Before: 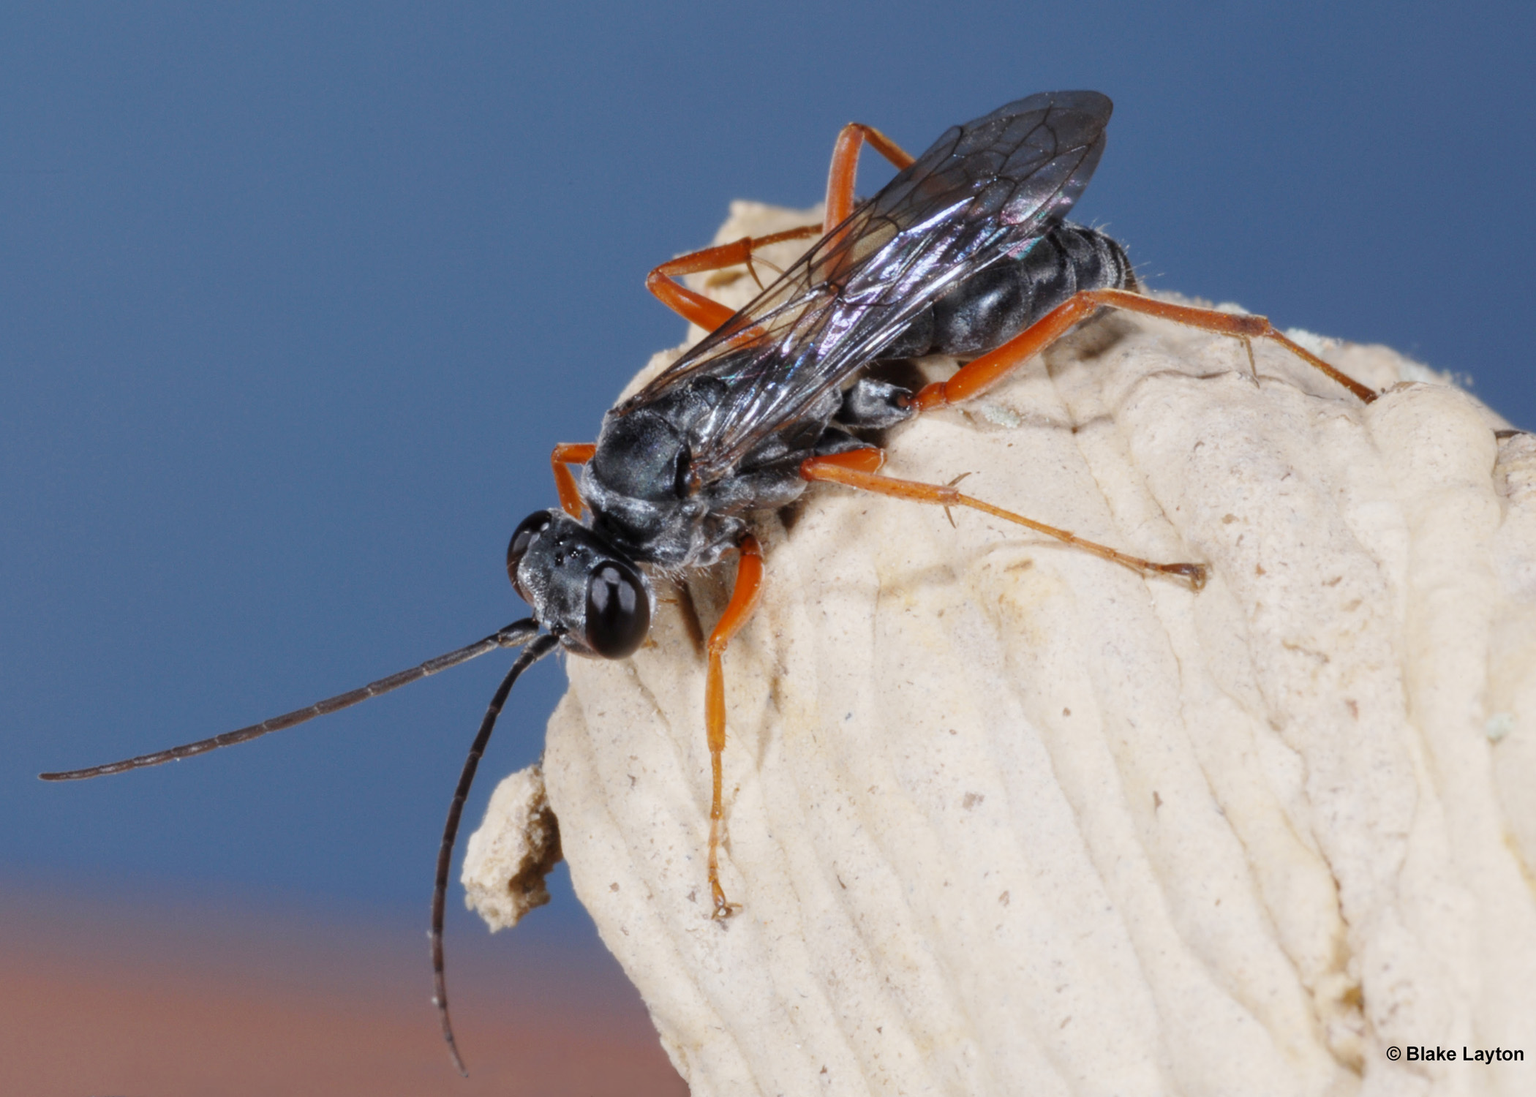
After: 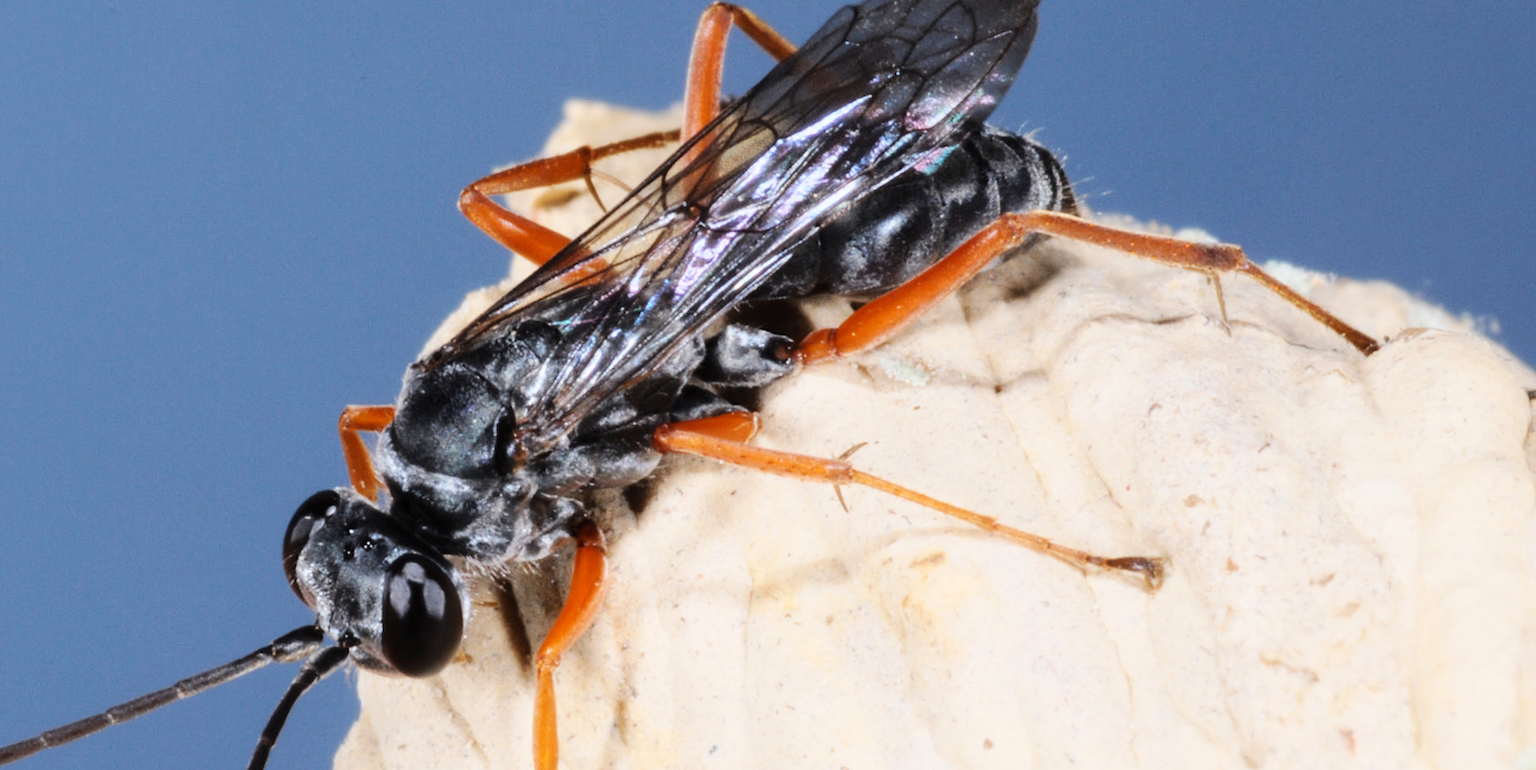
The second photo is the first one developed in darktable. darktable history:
base curve: curves: ch0 [(0, 0) (0.036, 0.025) (0.121, 0.166) (0.206, 0.329) (0.605, 0.79) (1, 1)], preserve colors average RGB
crop: left 18.419%, top 11.11%, right 2.183%, bottom 33.104%
